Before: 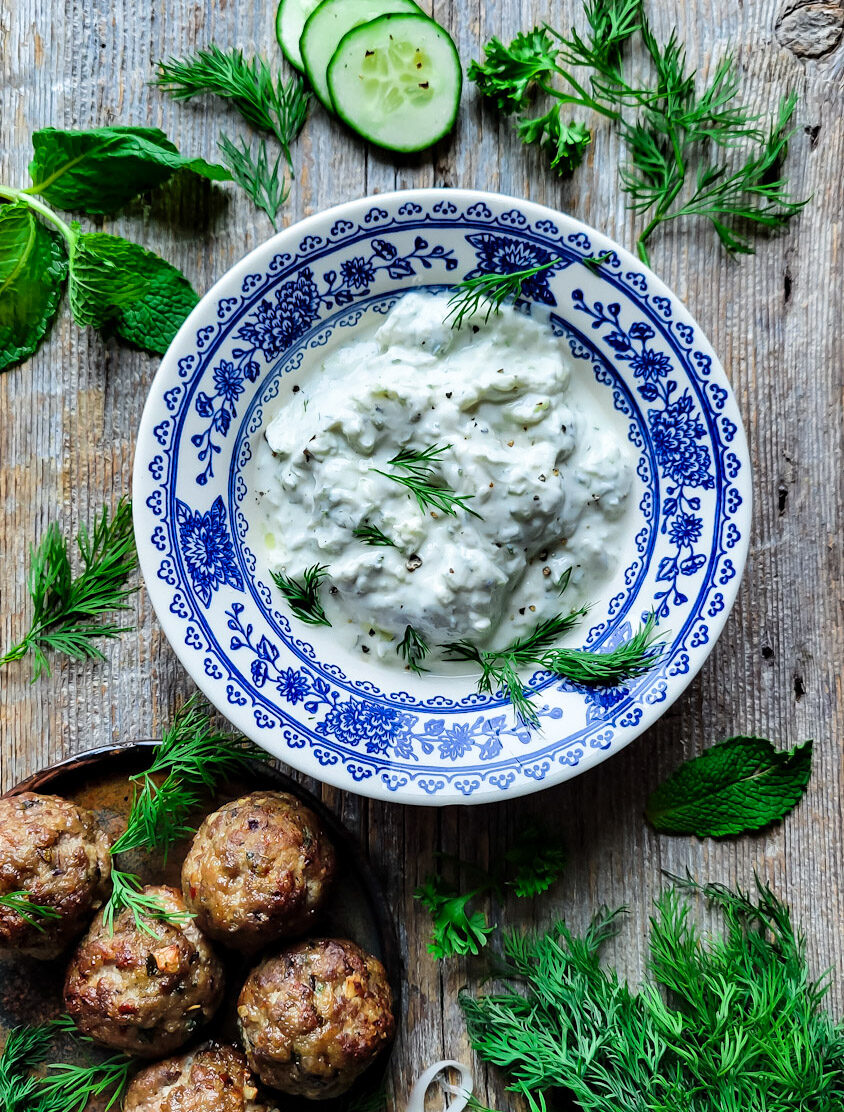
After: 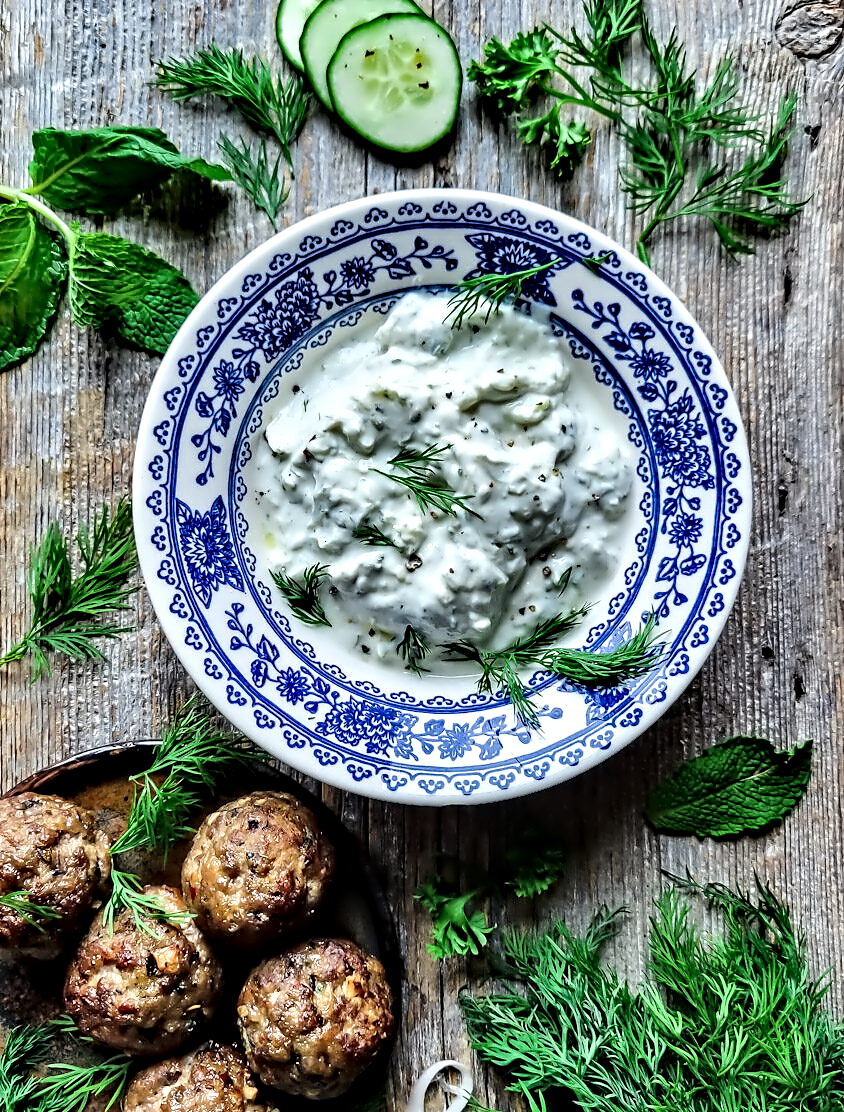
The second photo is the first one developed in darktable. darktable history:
shadows and highlights: soften with gaussian
contrast equalizer: octaves 7, y [[0.5, 0.542, 0.583, 0.625, 0.667, 0.708], [0.5 ×6], [0.5 ×6], [0, 0.033, 0.067, 0.1, 0.133, 0.167], [0, 0.05, 0.1, 0.15, 0.2, 0.25]]
